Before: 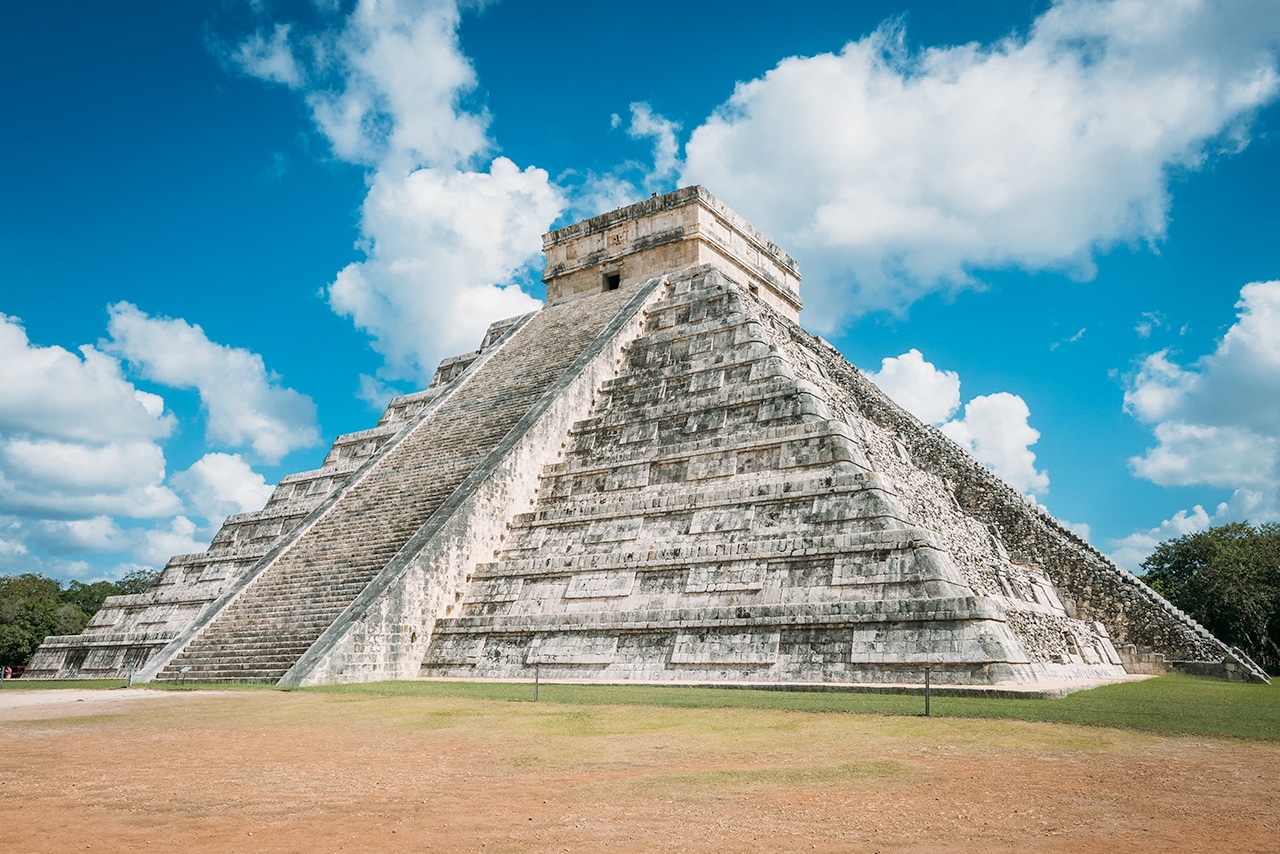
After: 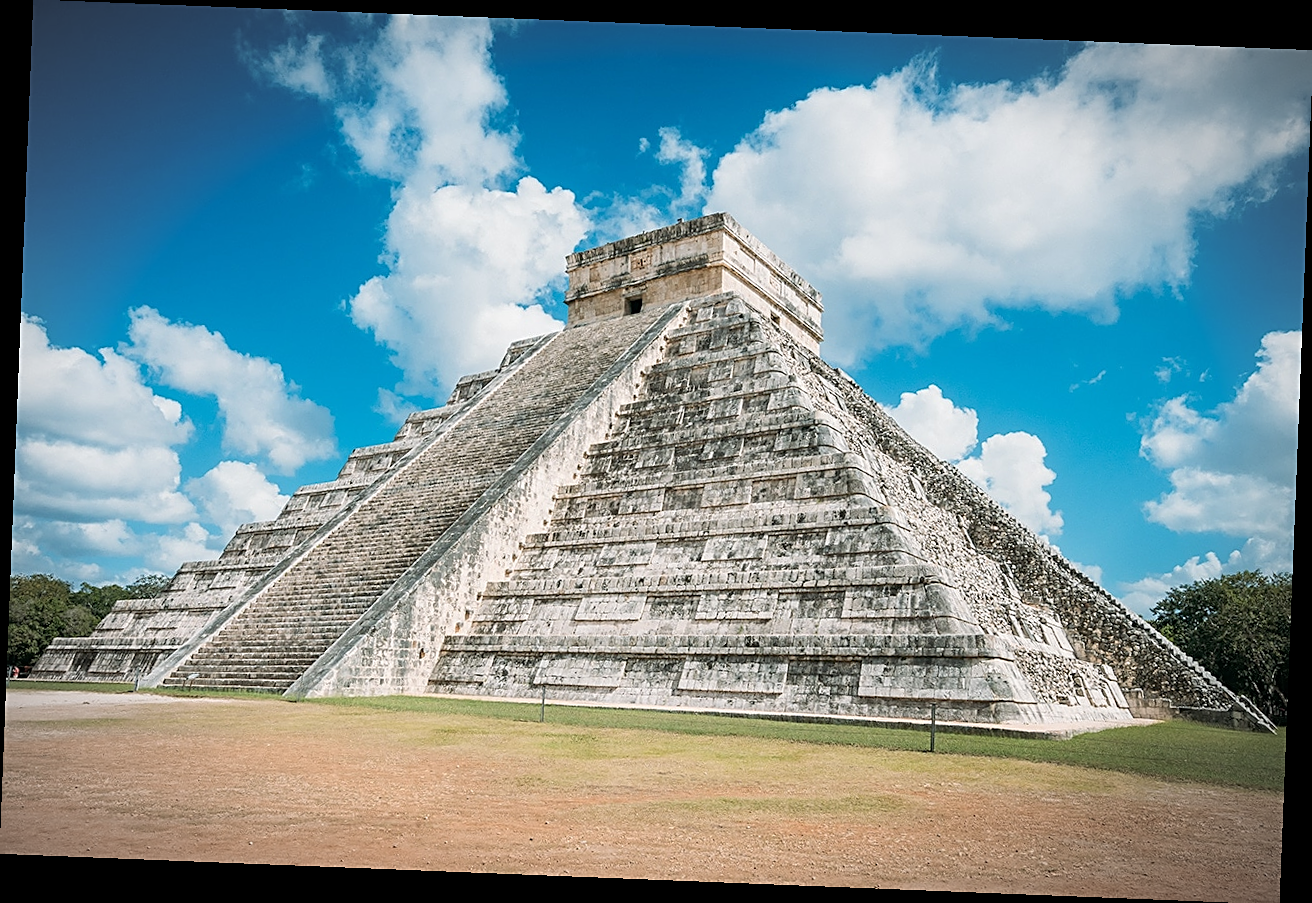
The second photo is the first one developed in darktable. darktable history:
vignetting: fall-off start 87%, automatic ratio true
tone equalizer: on, module defaults
rotate and perspective: rotation 2.27°, automatic cropping off
sharpen: on, module defaults
